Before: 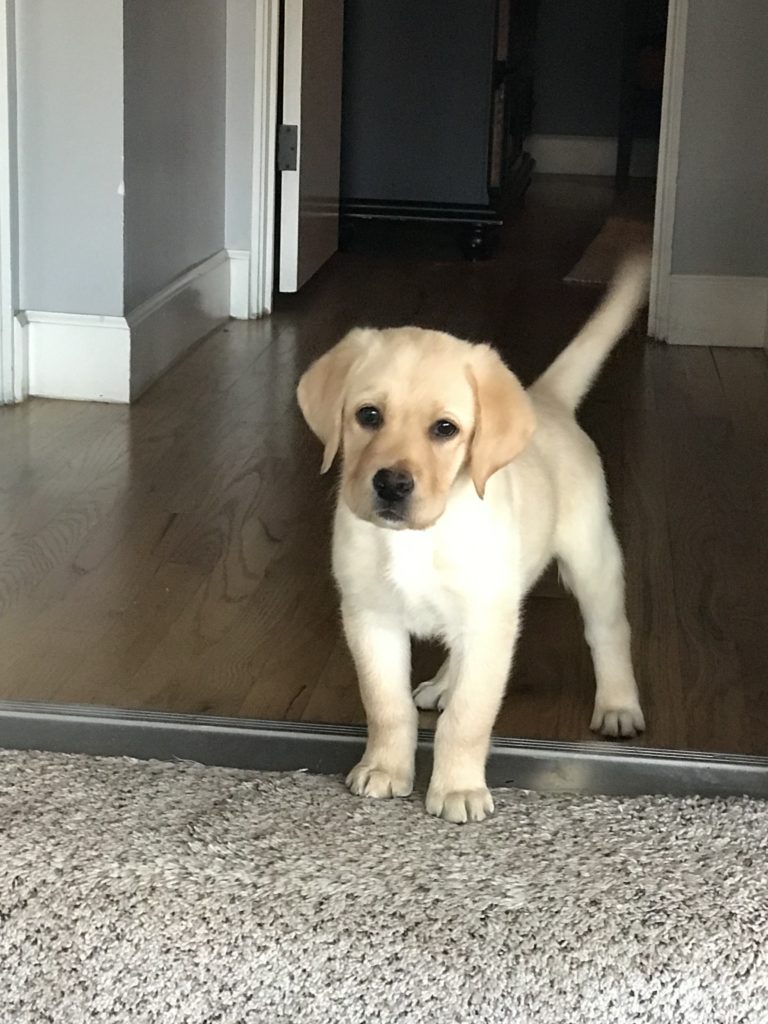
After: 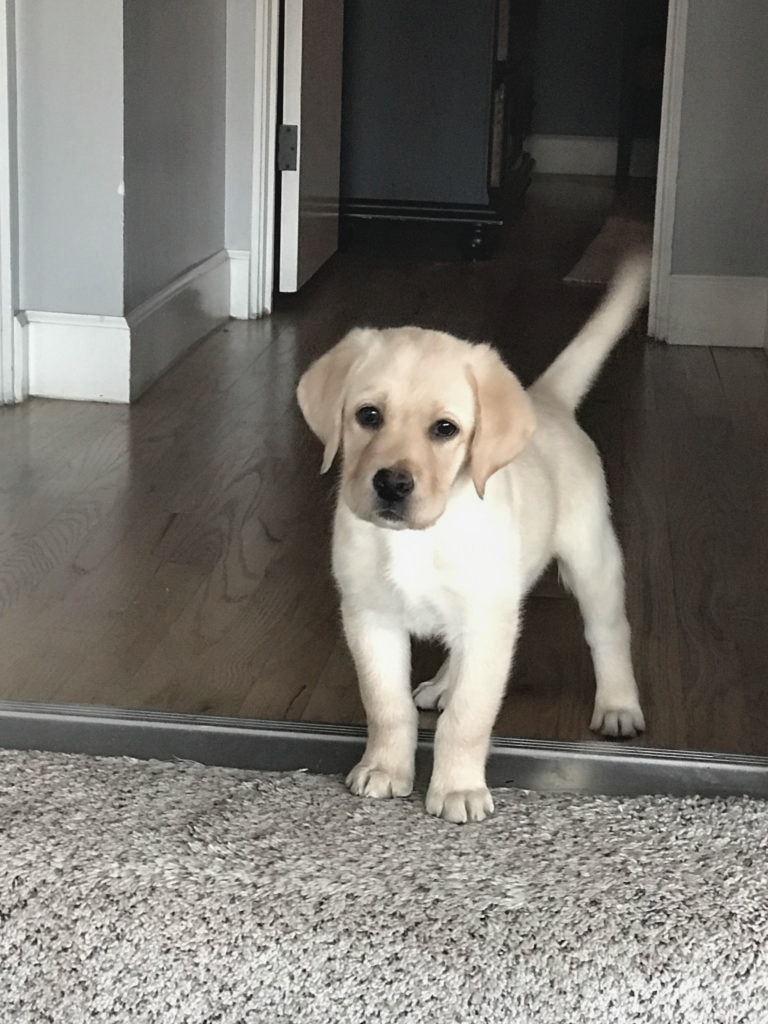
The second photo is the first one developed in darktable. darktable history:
contrast equalizer: octaves 7, y [[0.6 ×6], [0.55 ×6], [0 ×6], [0 ×6], [0 ×6]], mix 0.35
contrast brightness saturation: contrast -0.11
color zones: curves: ch1 [(0, 0.292) (0.001, 0.292) (0.2, 0.264) (0.4, 0.248) (0.6, 0.248) (0.8, 0.264) (0.999, 0.292) (1, 0.292)]
